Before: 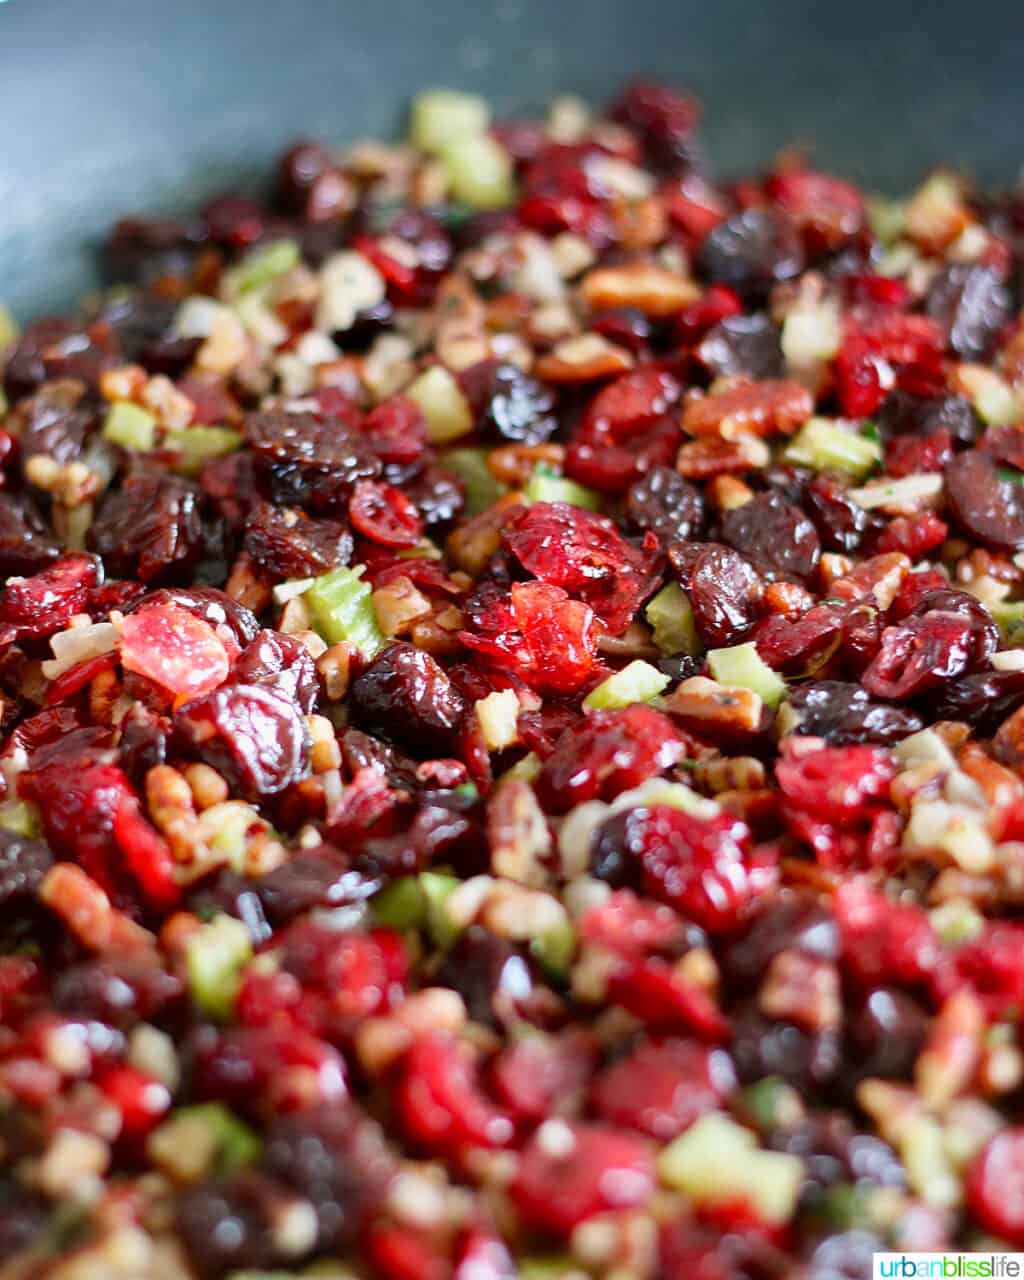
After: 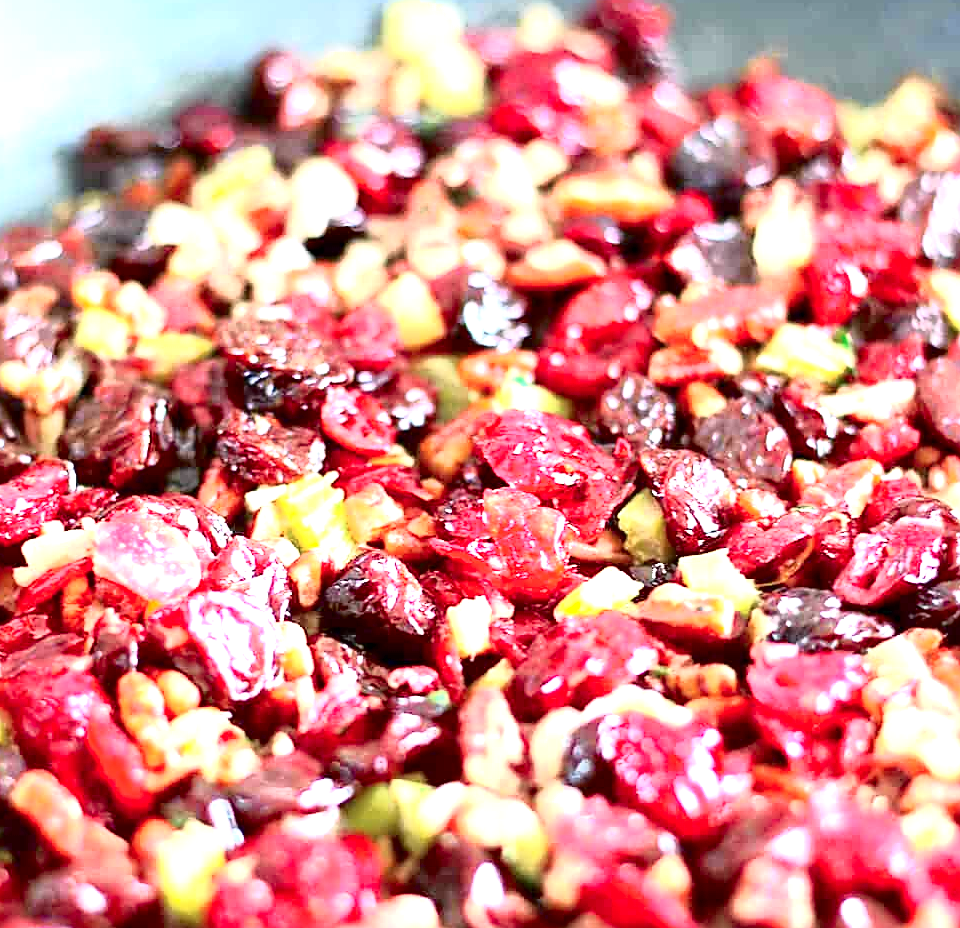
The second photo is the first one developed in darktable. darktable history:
sharpen: on, module defaults
crop: left 2.737%, top 7.287%, right 3.421%, bottom 20.179%
exposure: black level correction 0.001, exposure 1.84 EV, compensate highlight preservation false
tone curve: curves: ch0 [(0, 0) (0.105, 0.068) (0.195, 0.162) (0.283, 0.283) (0.384, 0.404) (0.485, 0.531) (0.638, 0.681) (0.795, 0.879) (1, 0.977)]; ch1 [(0, 0) (0.161, 0.092) (0.35, 0.33) (0.379, 0.401) (0.456, 0.469) (0.498, 0.503) (0.531, 0.537) (0.596, 0.621) (0.635, 0.671) (1, 1)]; ch2 [(0, 0) (0.371, 0.362) (0.437, 0.437) (0.483, 0.484) (0.53, 0.515) (0.56, 0.58) (0.622, 0.606) (1, 1)], color space Lab, independent channels, preserve colors none
